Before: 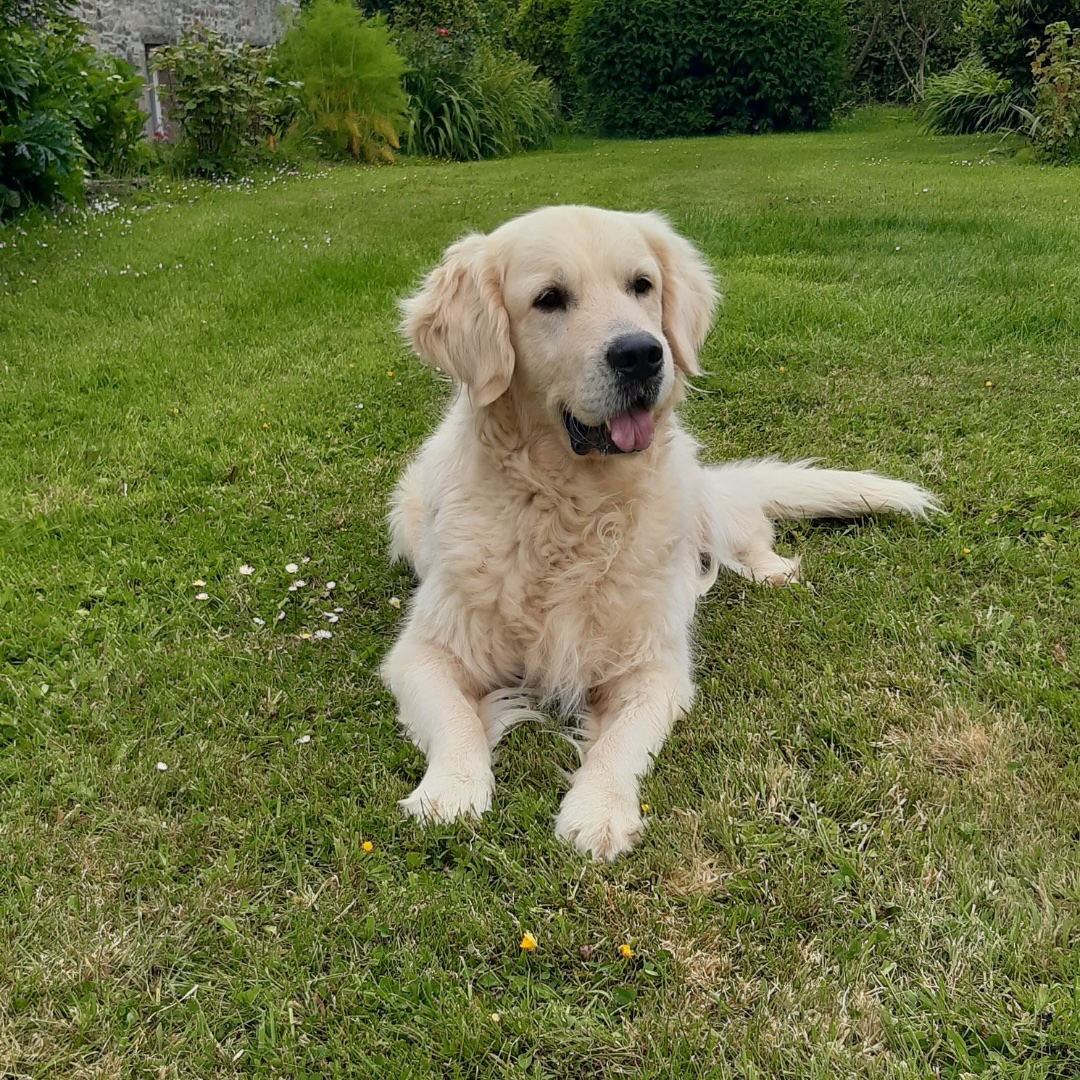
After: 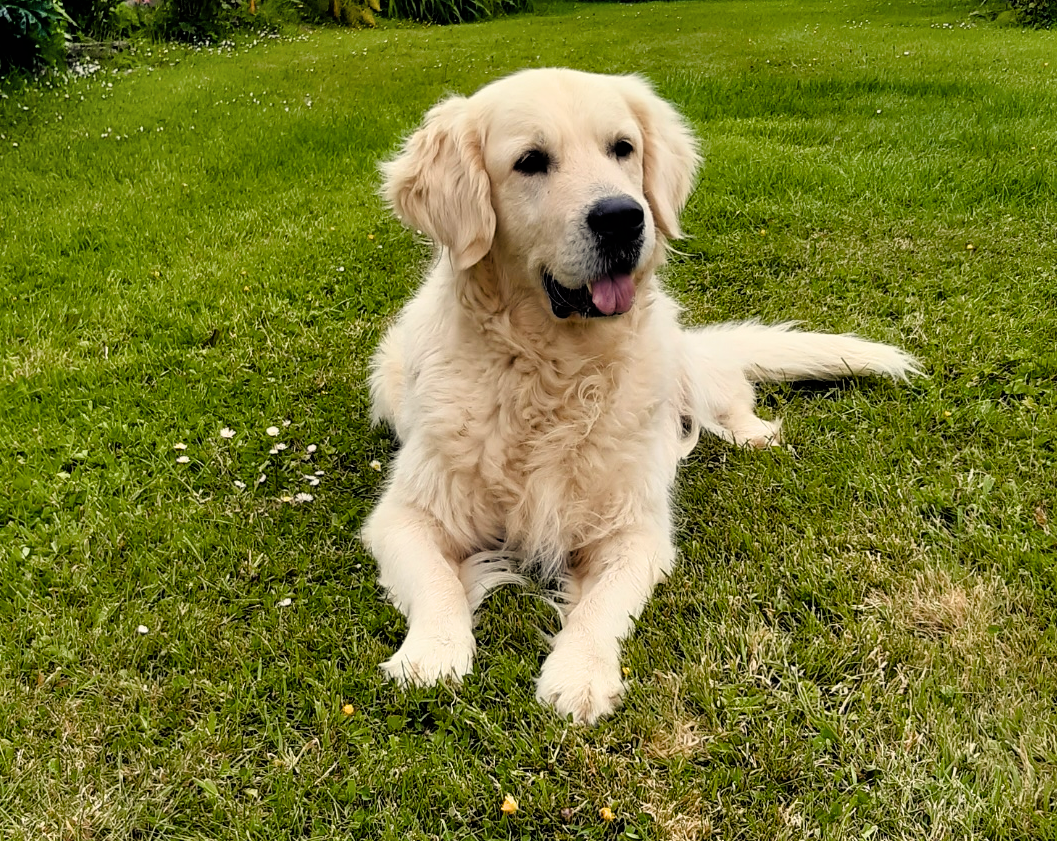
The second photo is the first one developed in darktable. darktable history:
crop and rotate: left 1.814%, top 12.818%, right 0.25%, bottom 9.225%
shadows and highlights: soften with gaussian
contrast equalizer: octaves 7, y [[0.6 ×6], [0.55 ×6], [0 ×6], [0 ×6], [0 ×6]], mix -0.3
color balance rgb: shadows lift › chroma 3%, shadows lift › hue 280.8°, power › hue 330°, highlights gain › chroma 3%, highlights gain › hue 75.6°, global offset › luminance 0.7%, perceptual saturation grading › global saturation 20%, perceptual saturation grading › highlights -25%, perceptual saturation grading › shadows 50%, global vibrance 20.33%
filmic rgb: black relative exposure -3.63 EV, white relative exposure 2.16 EV, hardness 3.62
